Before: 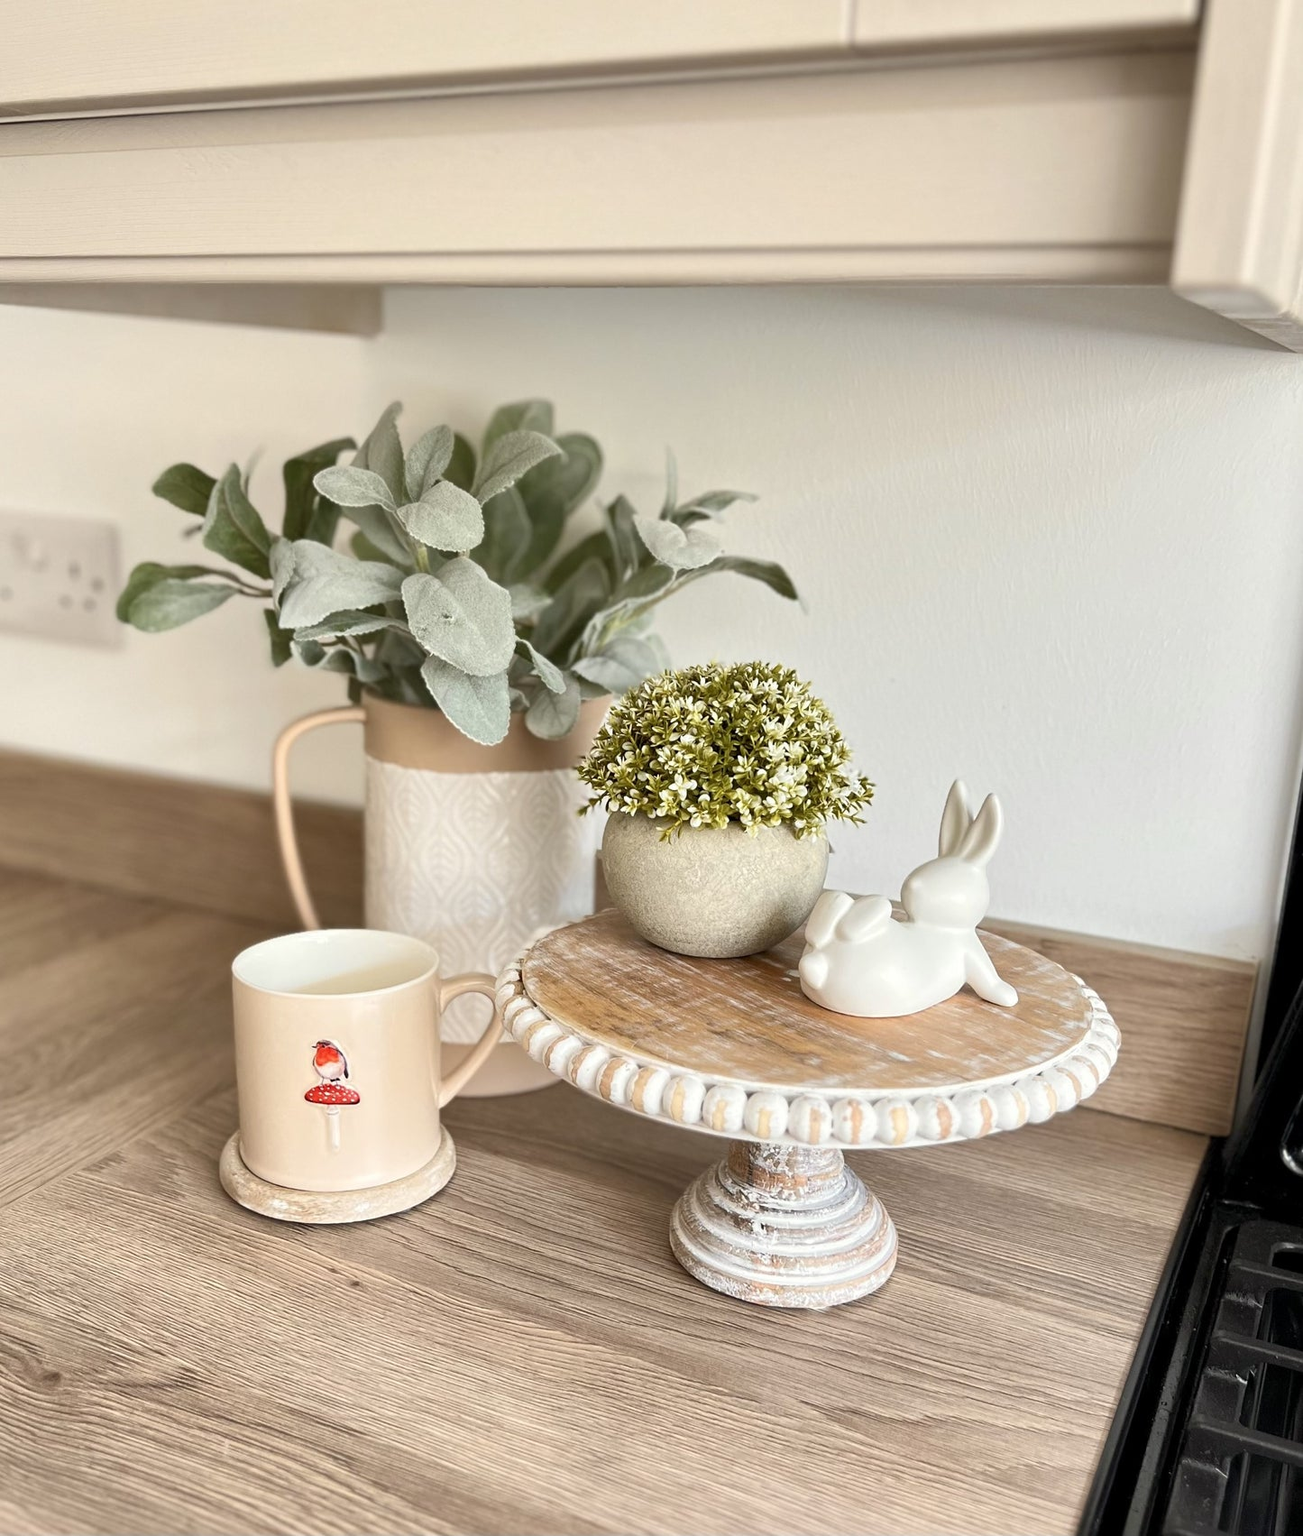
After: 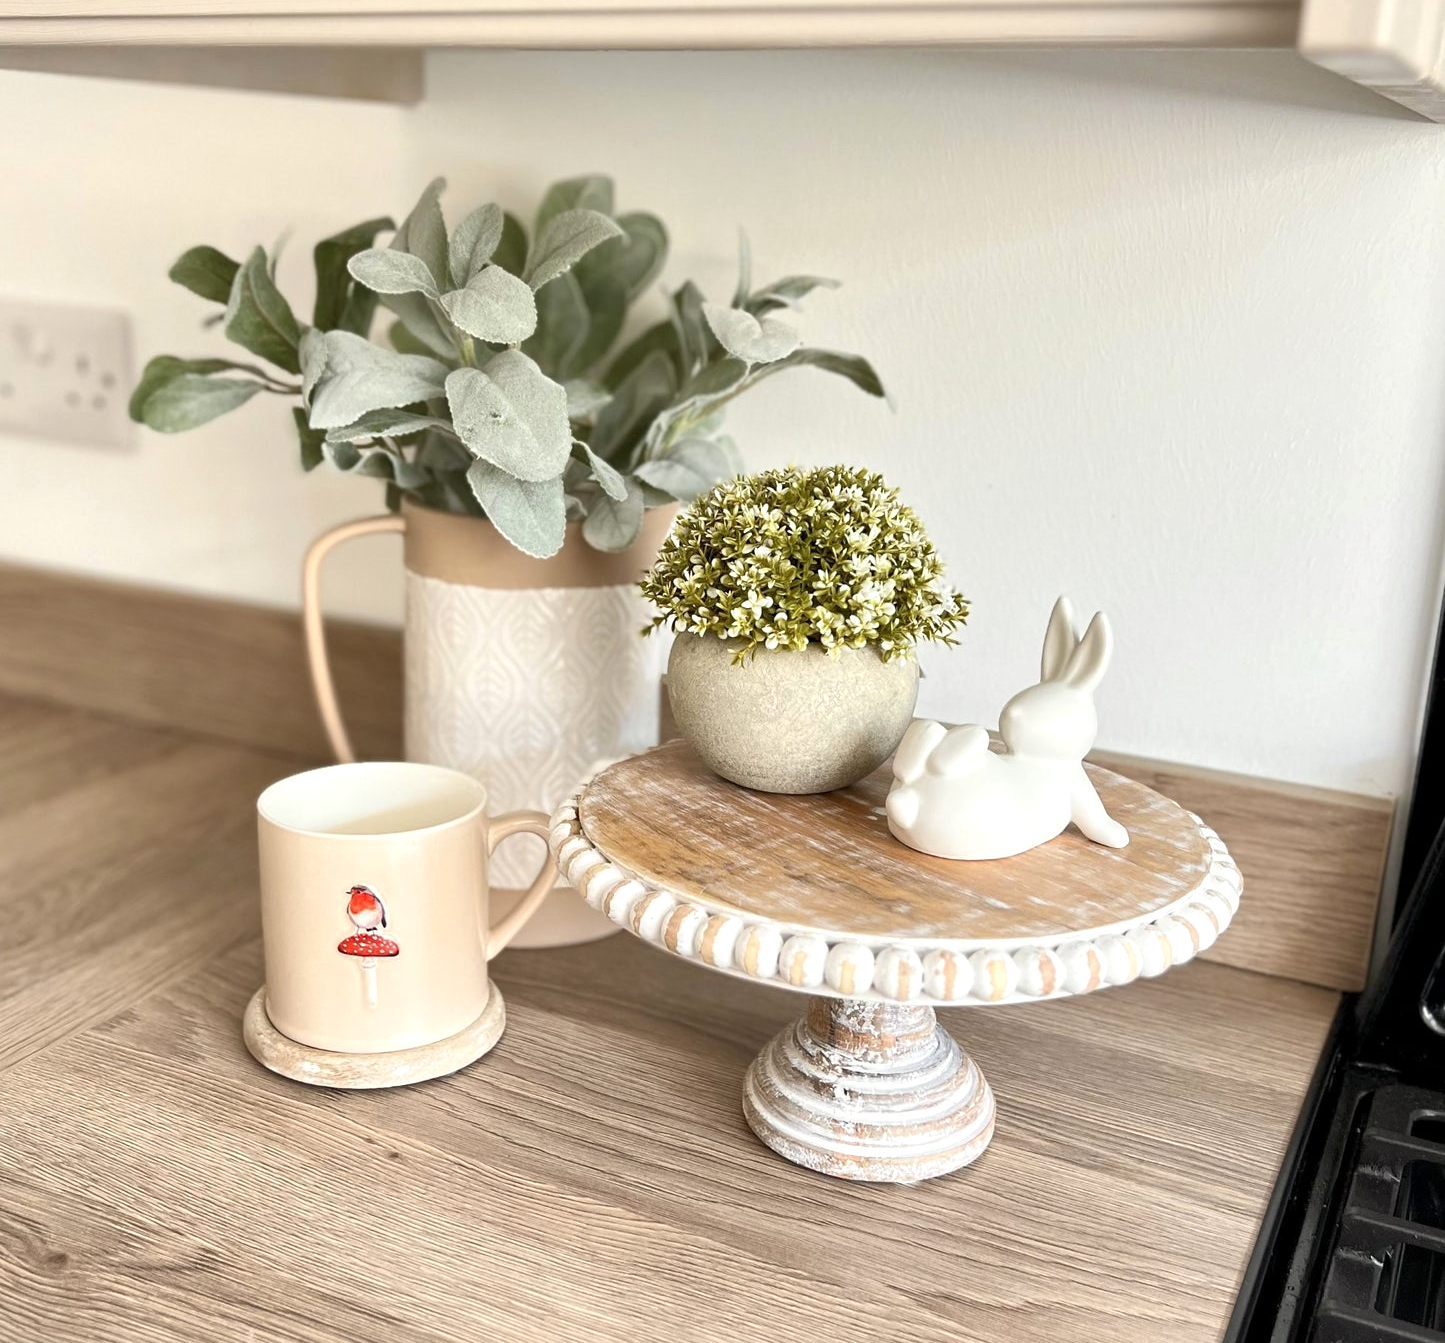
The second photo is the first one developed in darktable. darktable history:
crop and rotate: top 15.768%, bottom 5.368%
exposure: exposure 0.203 EV, compensate exposure bias true, compensate highlight preservation false
